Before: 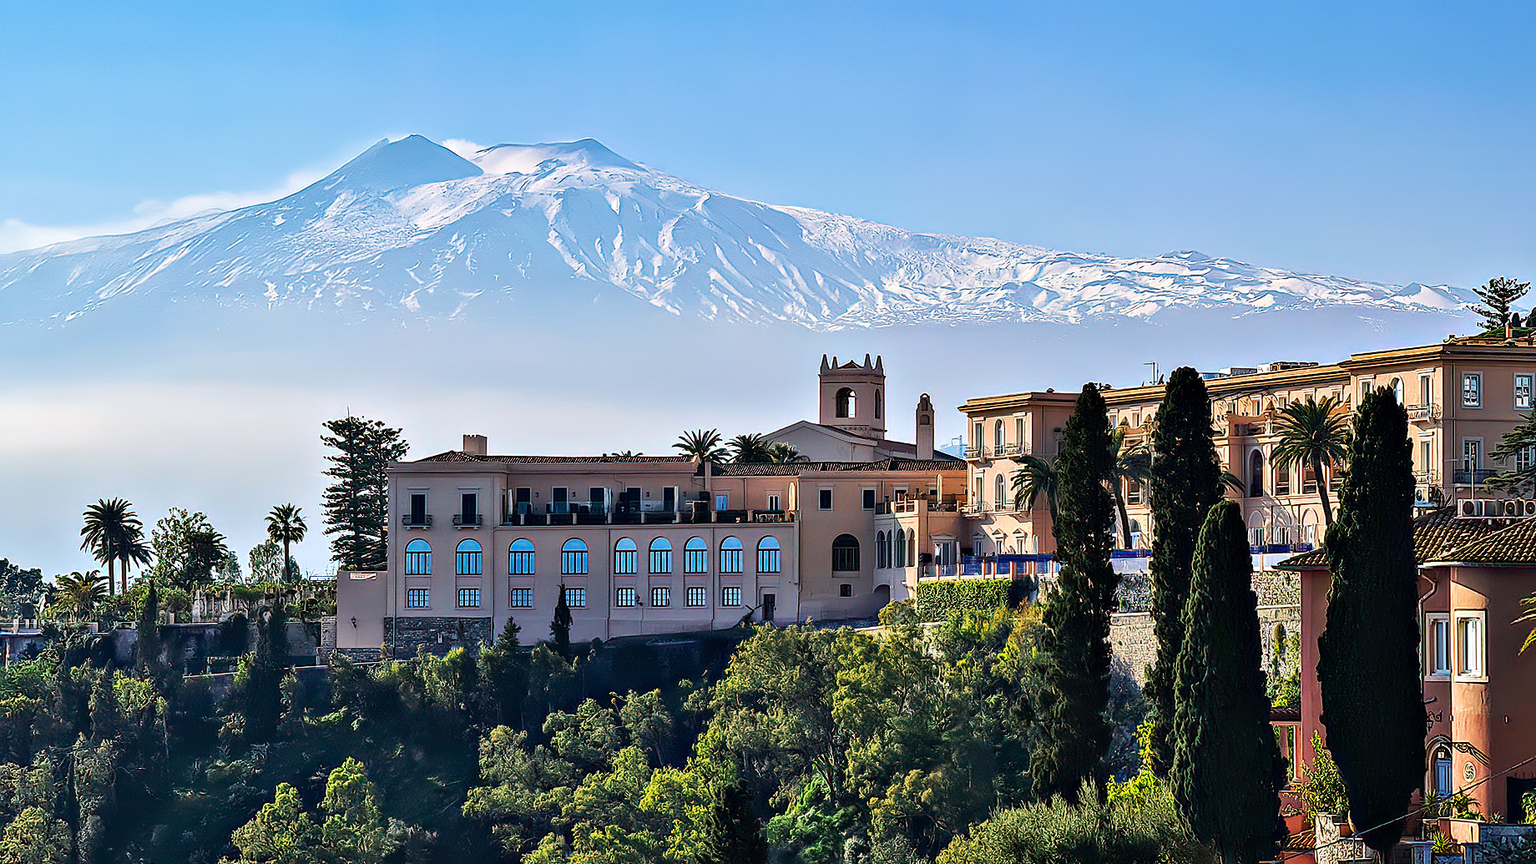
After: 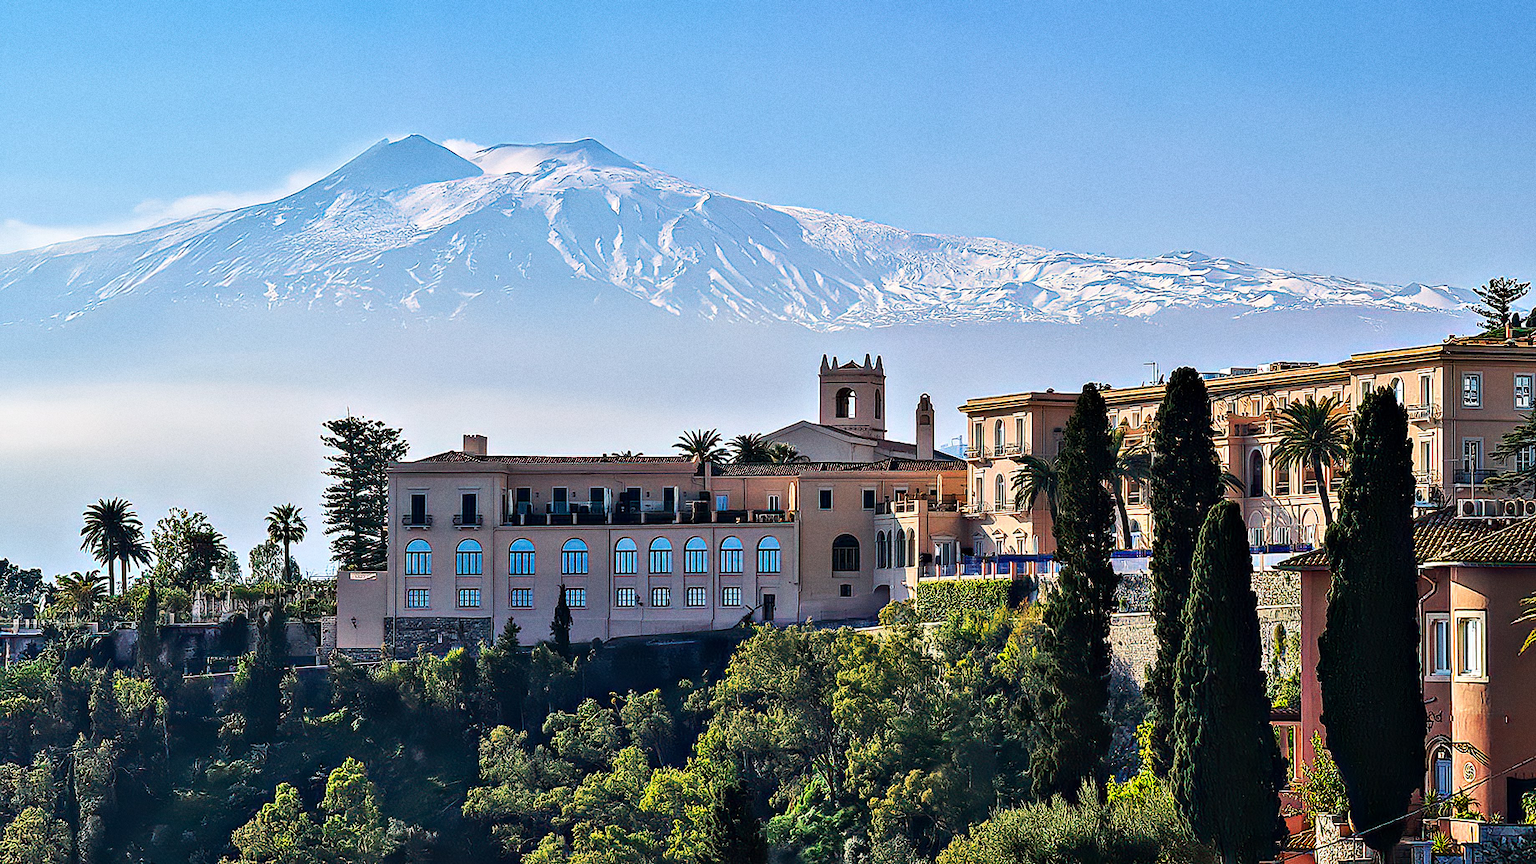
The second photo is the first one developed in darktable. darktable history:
white balance: emerald 1
grain: coarseness 0.09 ISO
